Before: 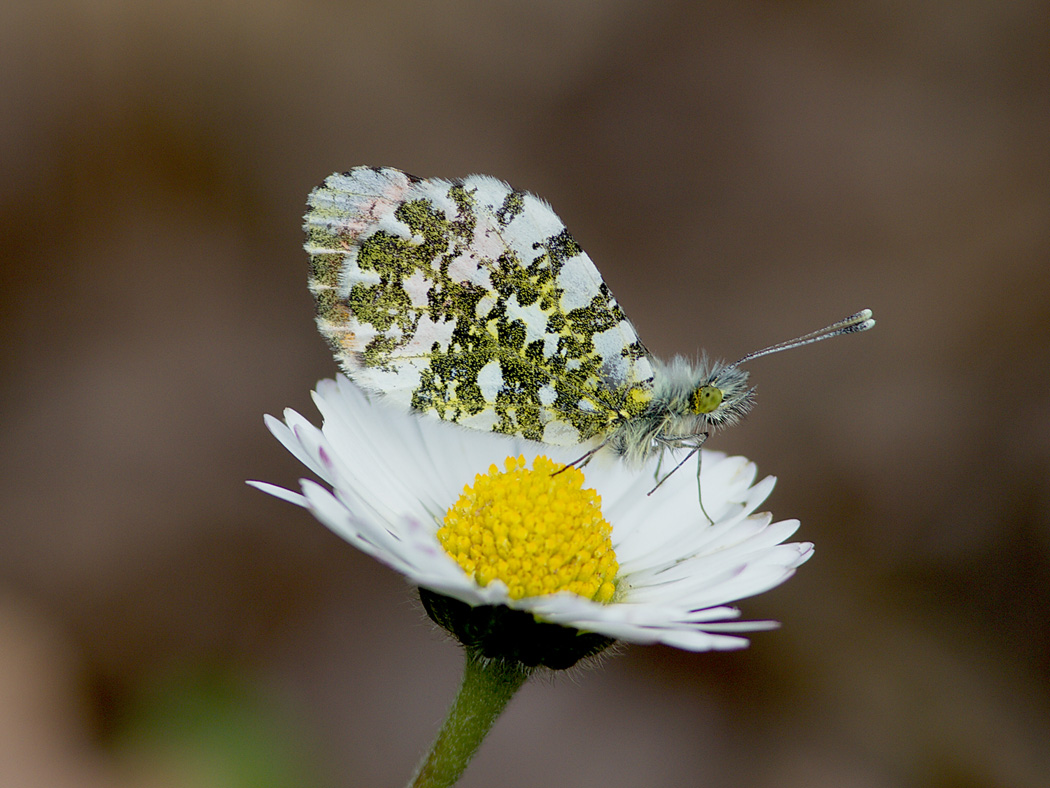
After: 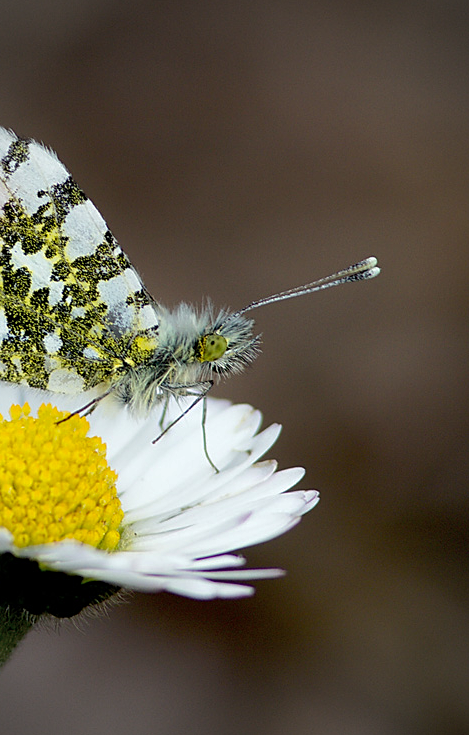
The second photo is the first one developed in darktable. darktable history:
vignetting: fall-off start 73.14%, brightness -0.275, unbound false
tone equalizer: -8 EV -0.424 EV, -7 EV -0.427 EV, -6 EV -0.309 EV, -5 EV -0.226 EV, -3 EV 0.204 EV, -2 EV 0.323 EV, -1 EV 0.415 EV, +0 EV 0.405 EV, edges refinement/feathering 500, mask exposure compensation -1.57 EV, preserve details no
sharpen: amount 0.214
crop: left 47.205%, top 6.715%, right 8.101%
shadows and highlights: shadows 25.02, white point adjustment -3.05, highlights -29.83
